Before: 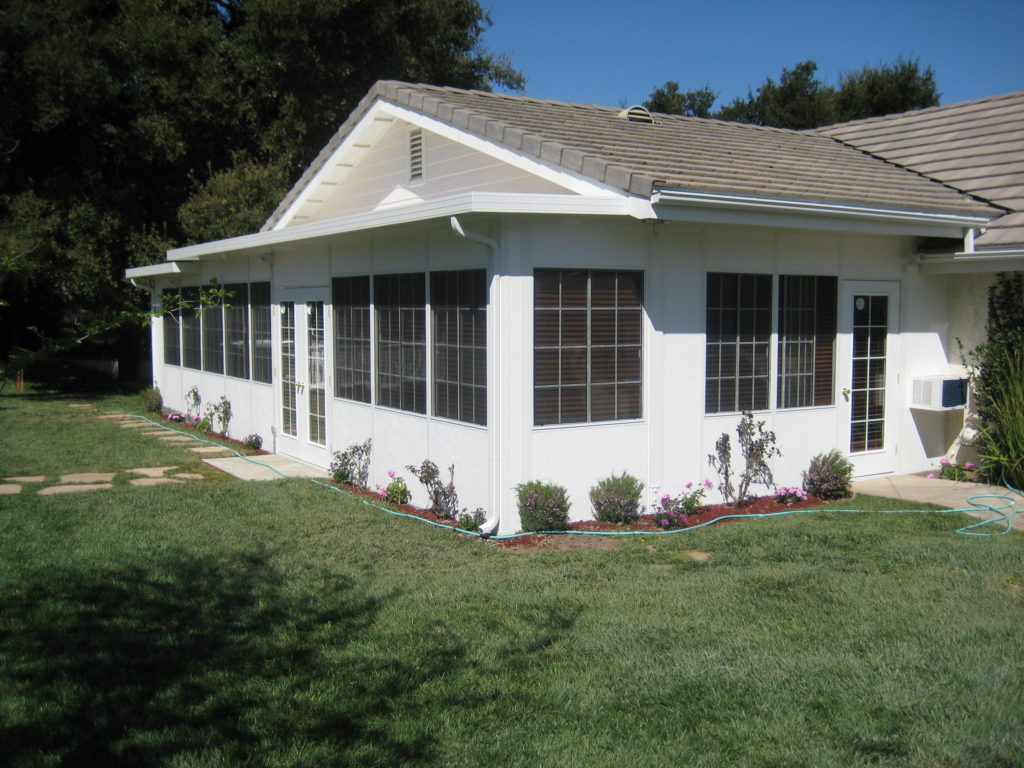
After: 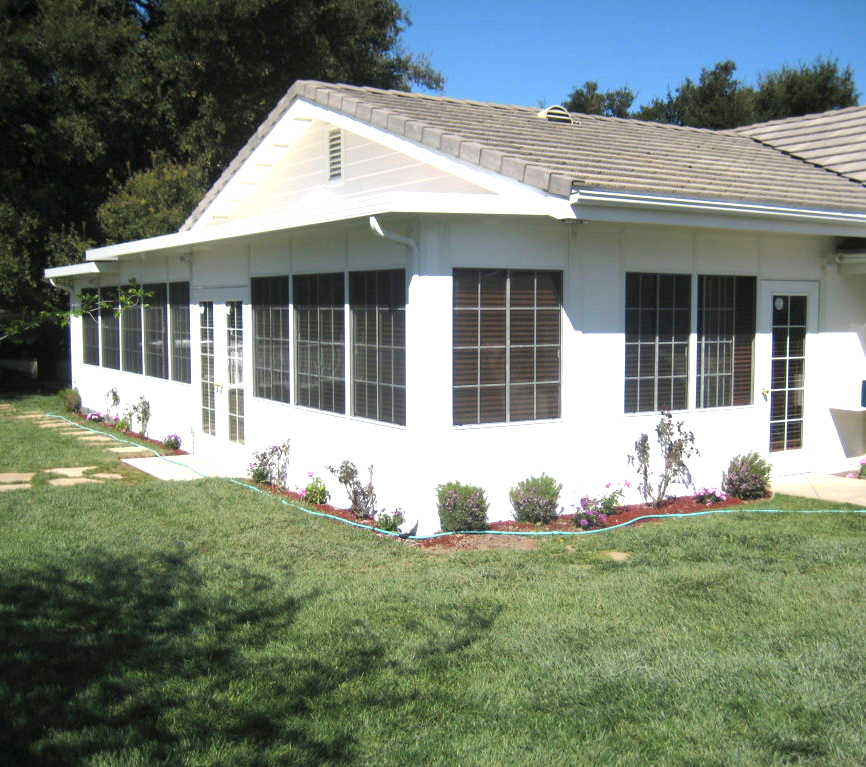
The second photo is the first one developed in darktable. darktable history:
crop: left 7.976%, right 7.428%
exposure: black level correction 0, exposure 0.948 EV, compensate highlight preservation false
color calibration: illuminant same as pipeline (D50), adaptation XYZ, x 0.345, y 0.357, temperature 5022.03 K
